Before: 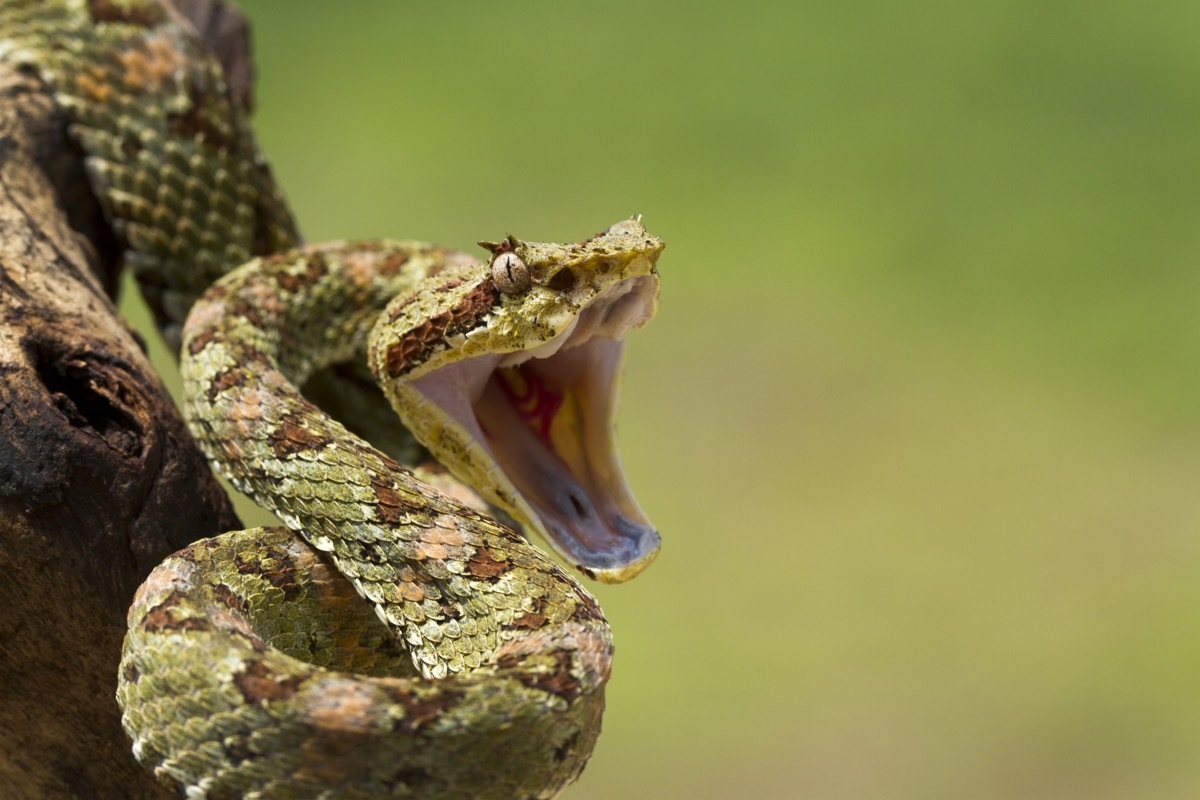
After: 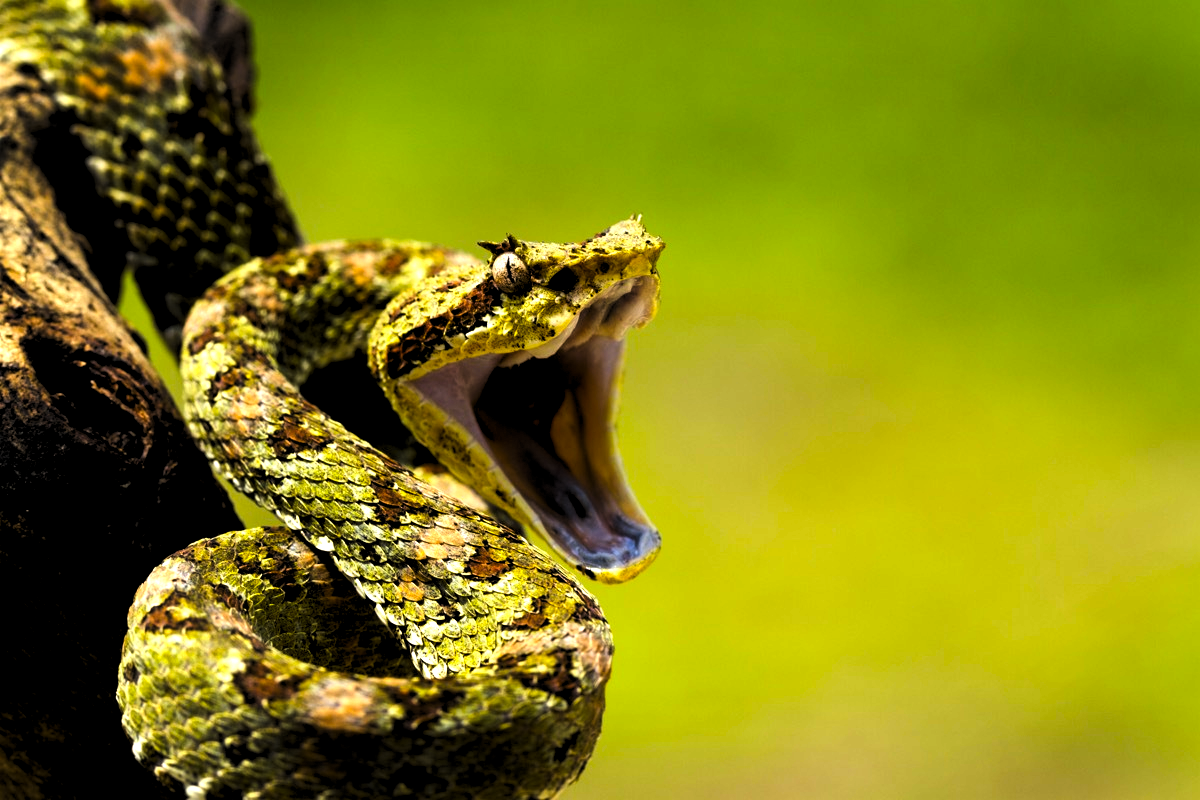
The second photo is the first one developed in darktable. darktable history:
color contrast: green-magenta contrast 1.55, blue-yellow contrast 1.83
levels: levels [0.182, 0.542, 0.902]
tone equalizer: -8 EV -0.417 EV, -7 EV -0.389 EV, -6 EV -0.333 EV, -5 EV -0.222 EV, -3 EV 0.222 EV, -2 EV 0.333 EV, -1 EV 0.389 EV, +0 EV 0.417 EV, edges refinement/feathering 500, mask exposure compensation -1.57 EV, preserve details no
shadows and highlights: radius 334.93, shadows 63.48, highlights 6.06, compress 87.7%, highlights color adjustment 39.73%, soften with gaussian
